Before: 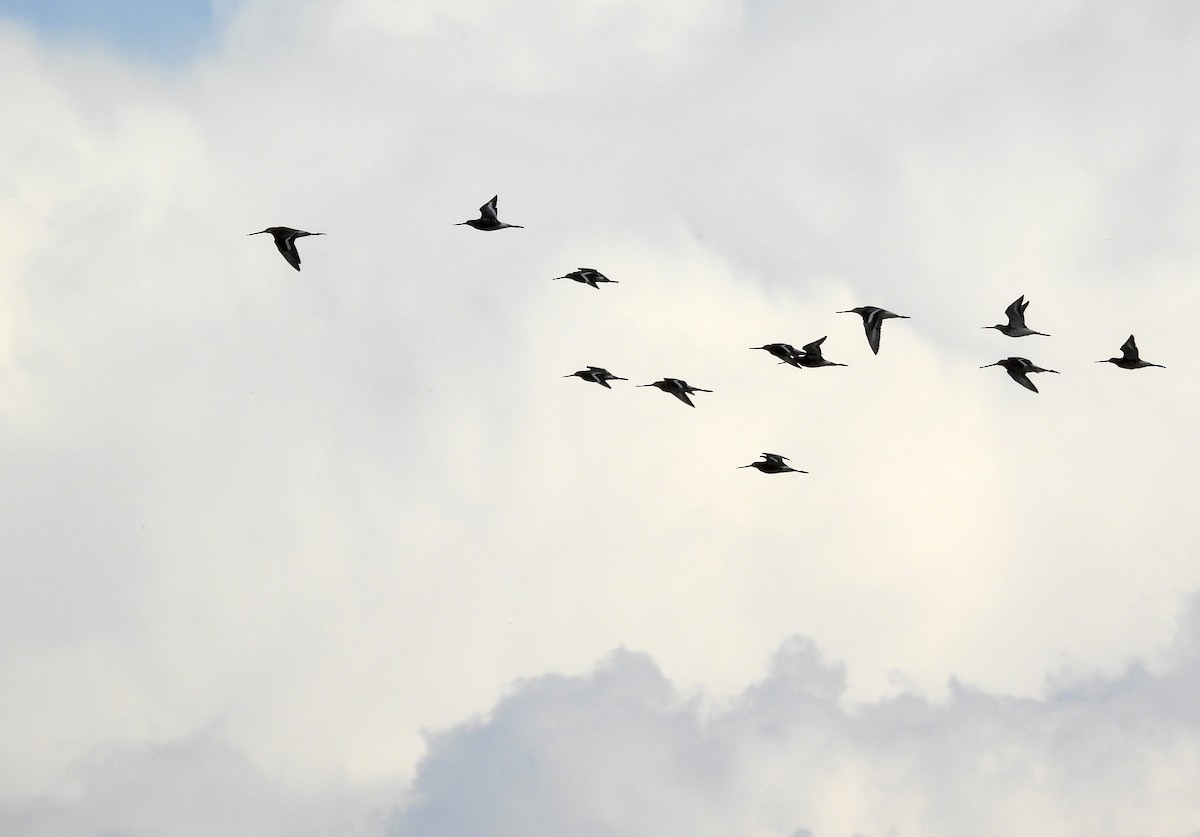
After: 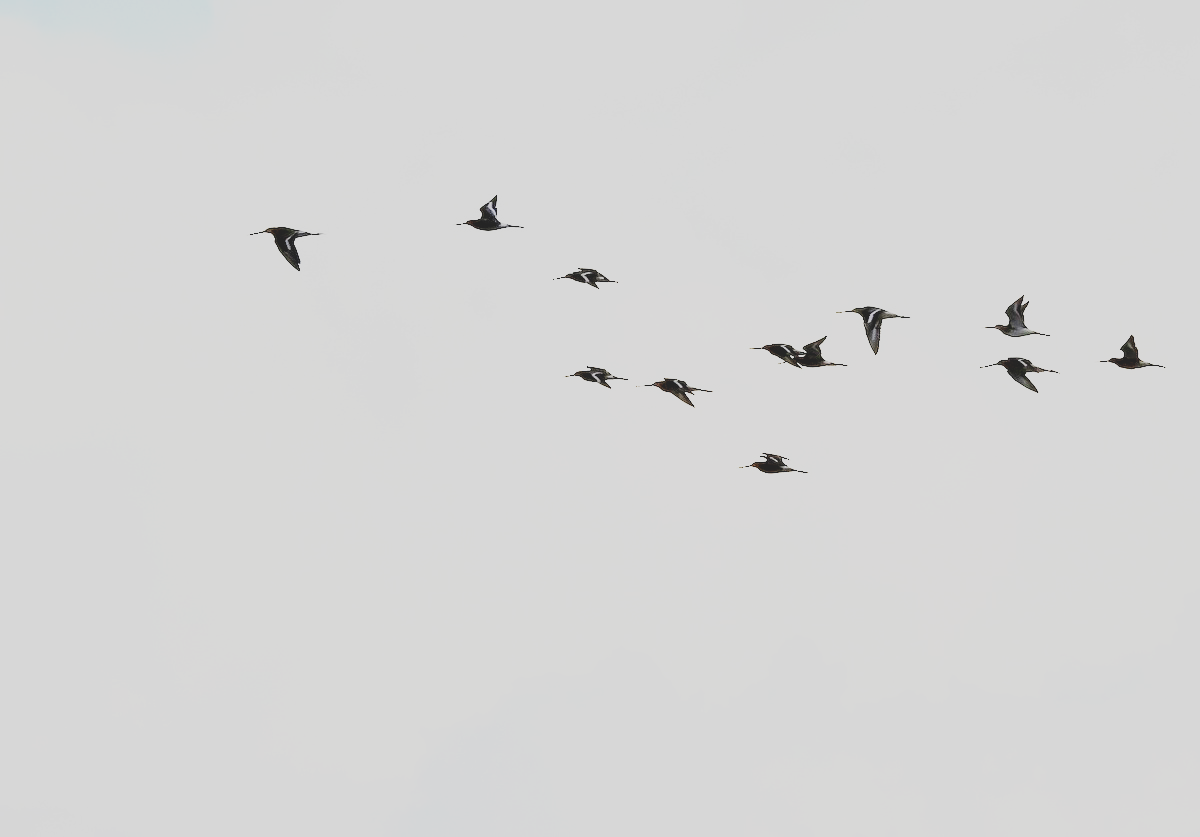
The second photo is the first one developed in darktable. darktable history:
contrast brightness saturation: contrast -0.28
exposure: exposure 0.64 EV, compensate highlight preservation false
base curve: curves: ch0 [(0, 0) (0.007, 0.004) (0.027, 0.03) (0.046, 0.07) (0.207, 0.54) (0.442, 0.872) (0.673, 0.972) (1, 1)], preserve colors none
